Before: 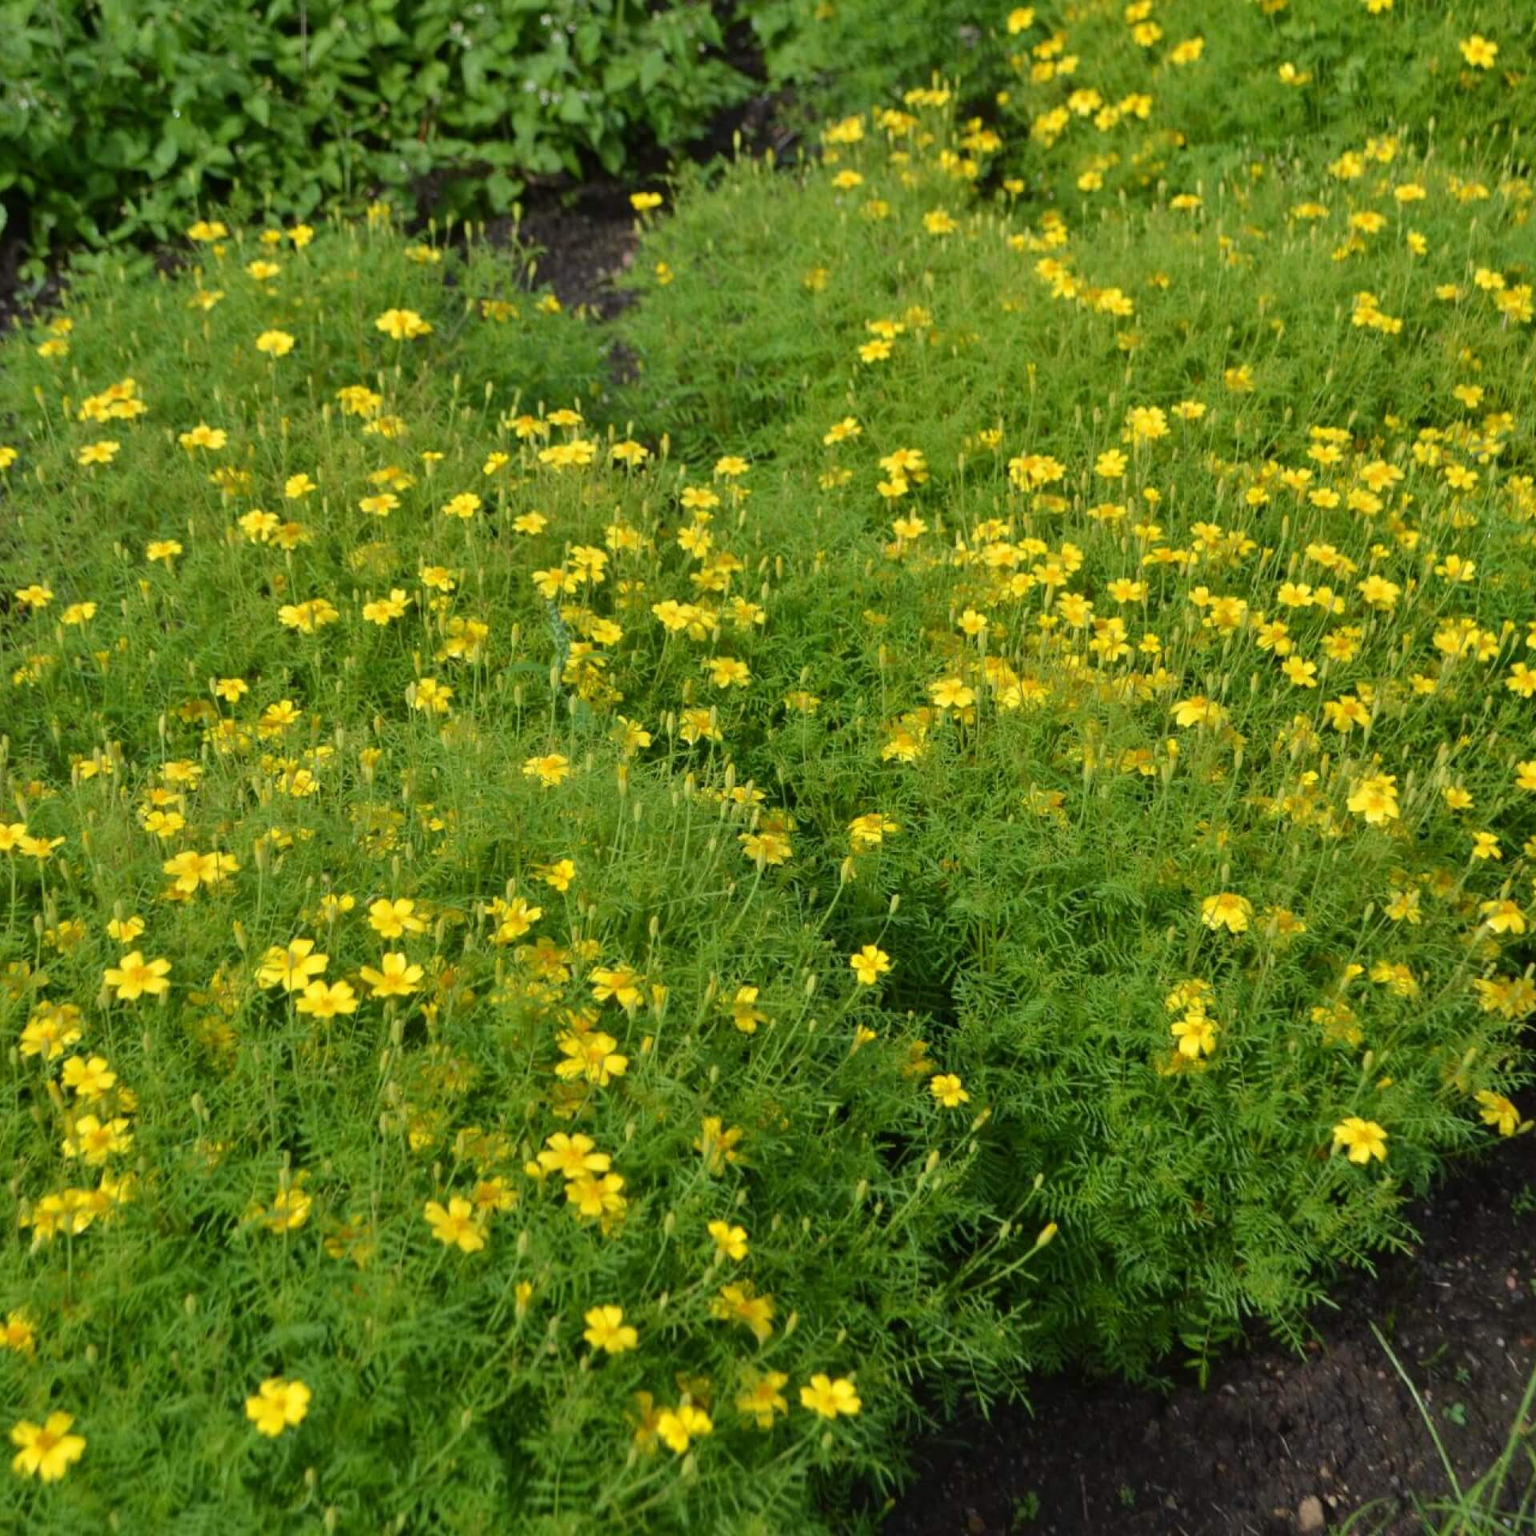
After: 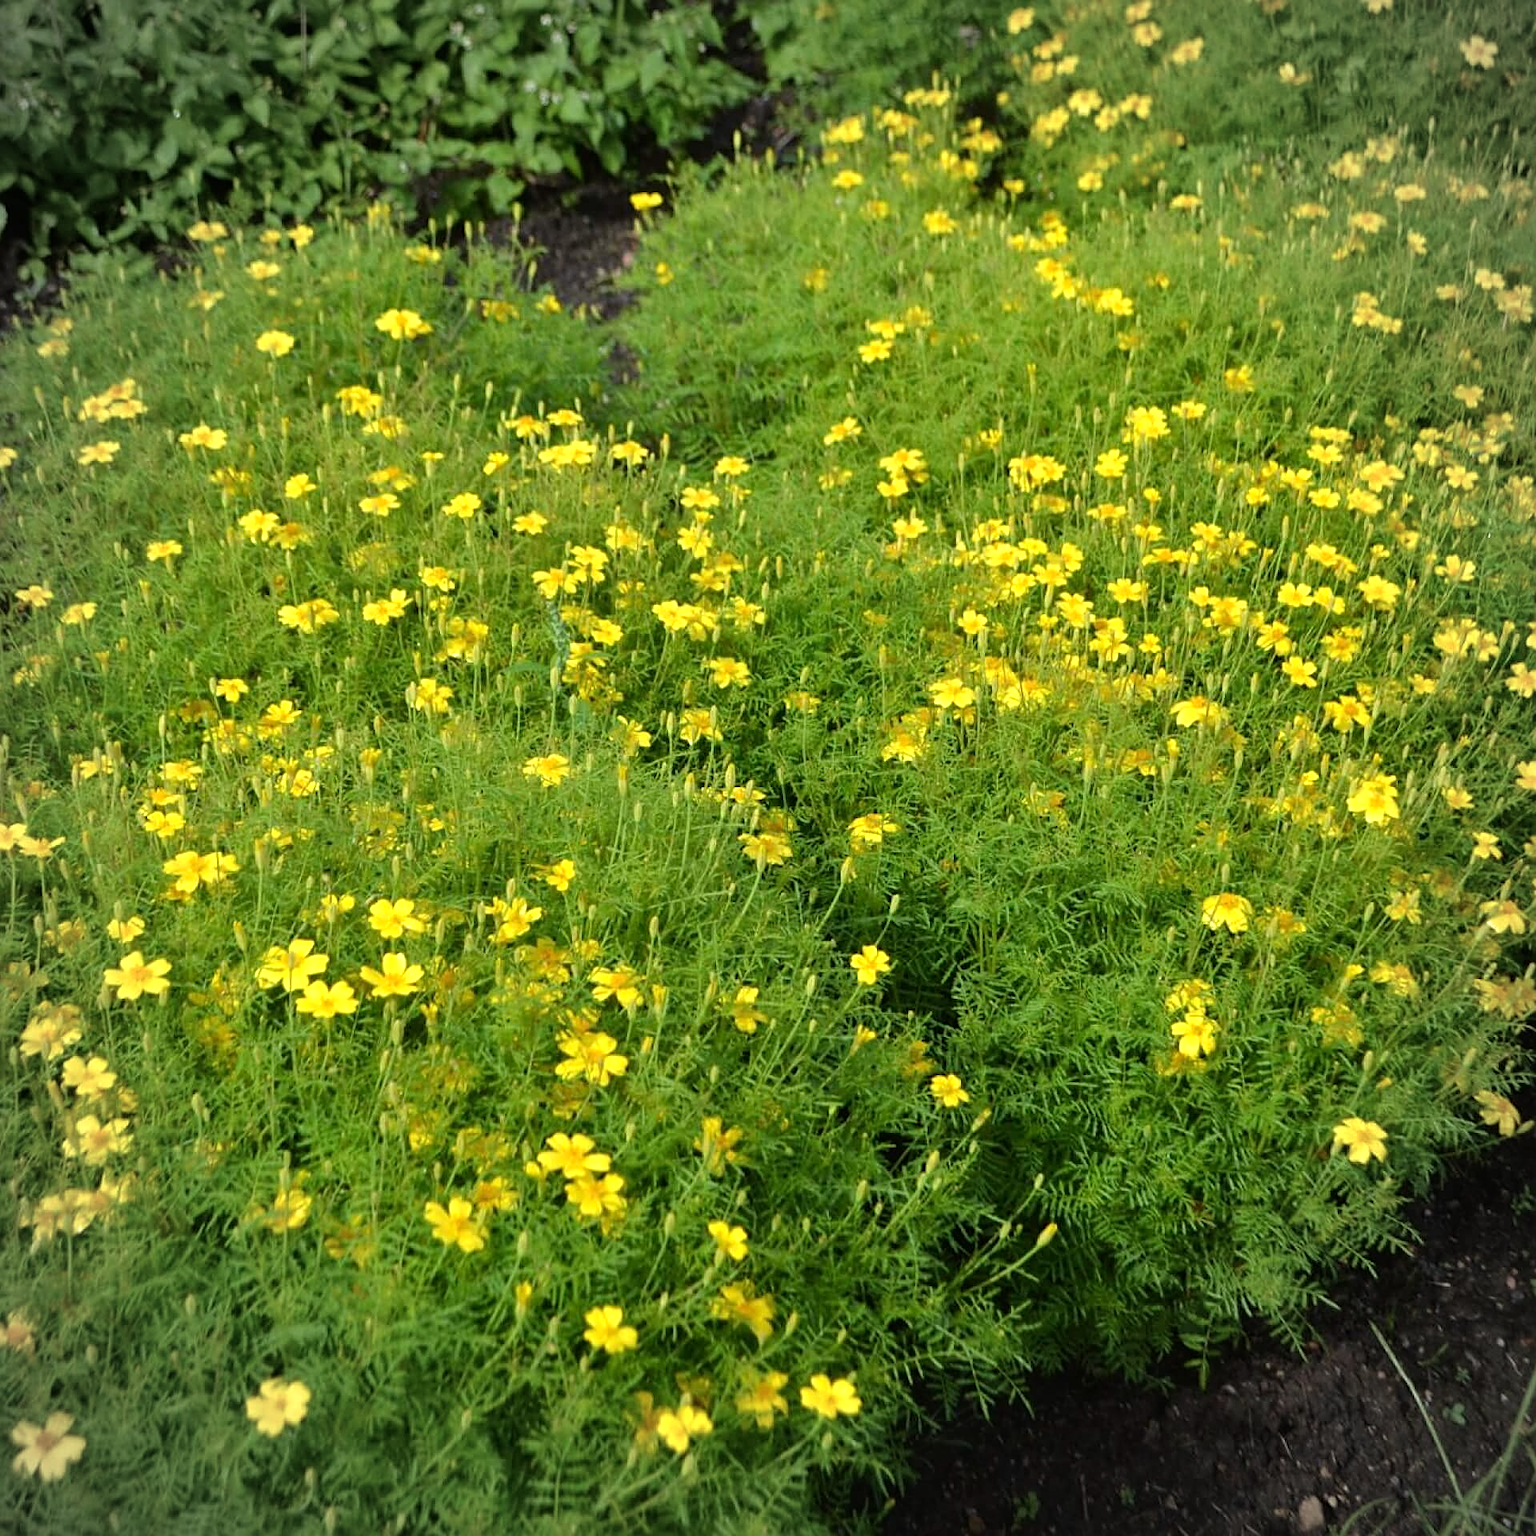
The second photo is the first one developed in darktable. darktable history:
vignetting: fall-off radius 60.34%
sharpen: on, module defaults
tone equalizer: -8 EV -0.456 EV, -7 EV -0.393 EV, -6 EV -0.369 EV, -5 EV -0.261 EV, -3 EV 0.192 EV, -2 EV 0.336 EV, -1 EV 0.407 EV, +0 EV 0.441 EV, smoothing 1
